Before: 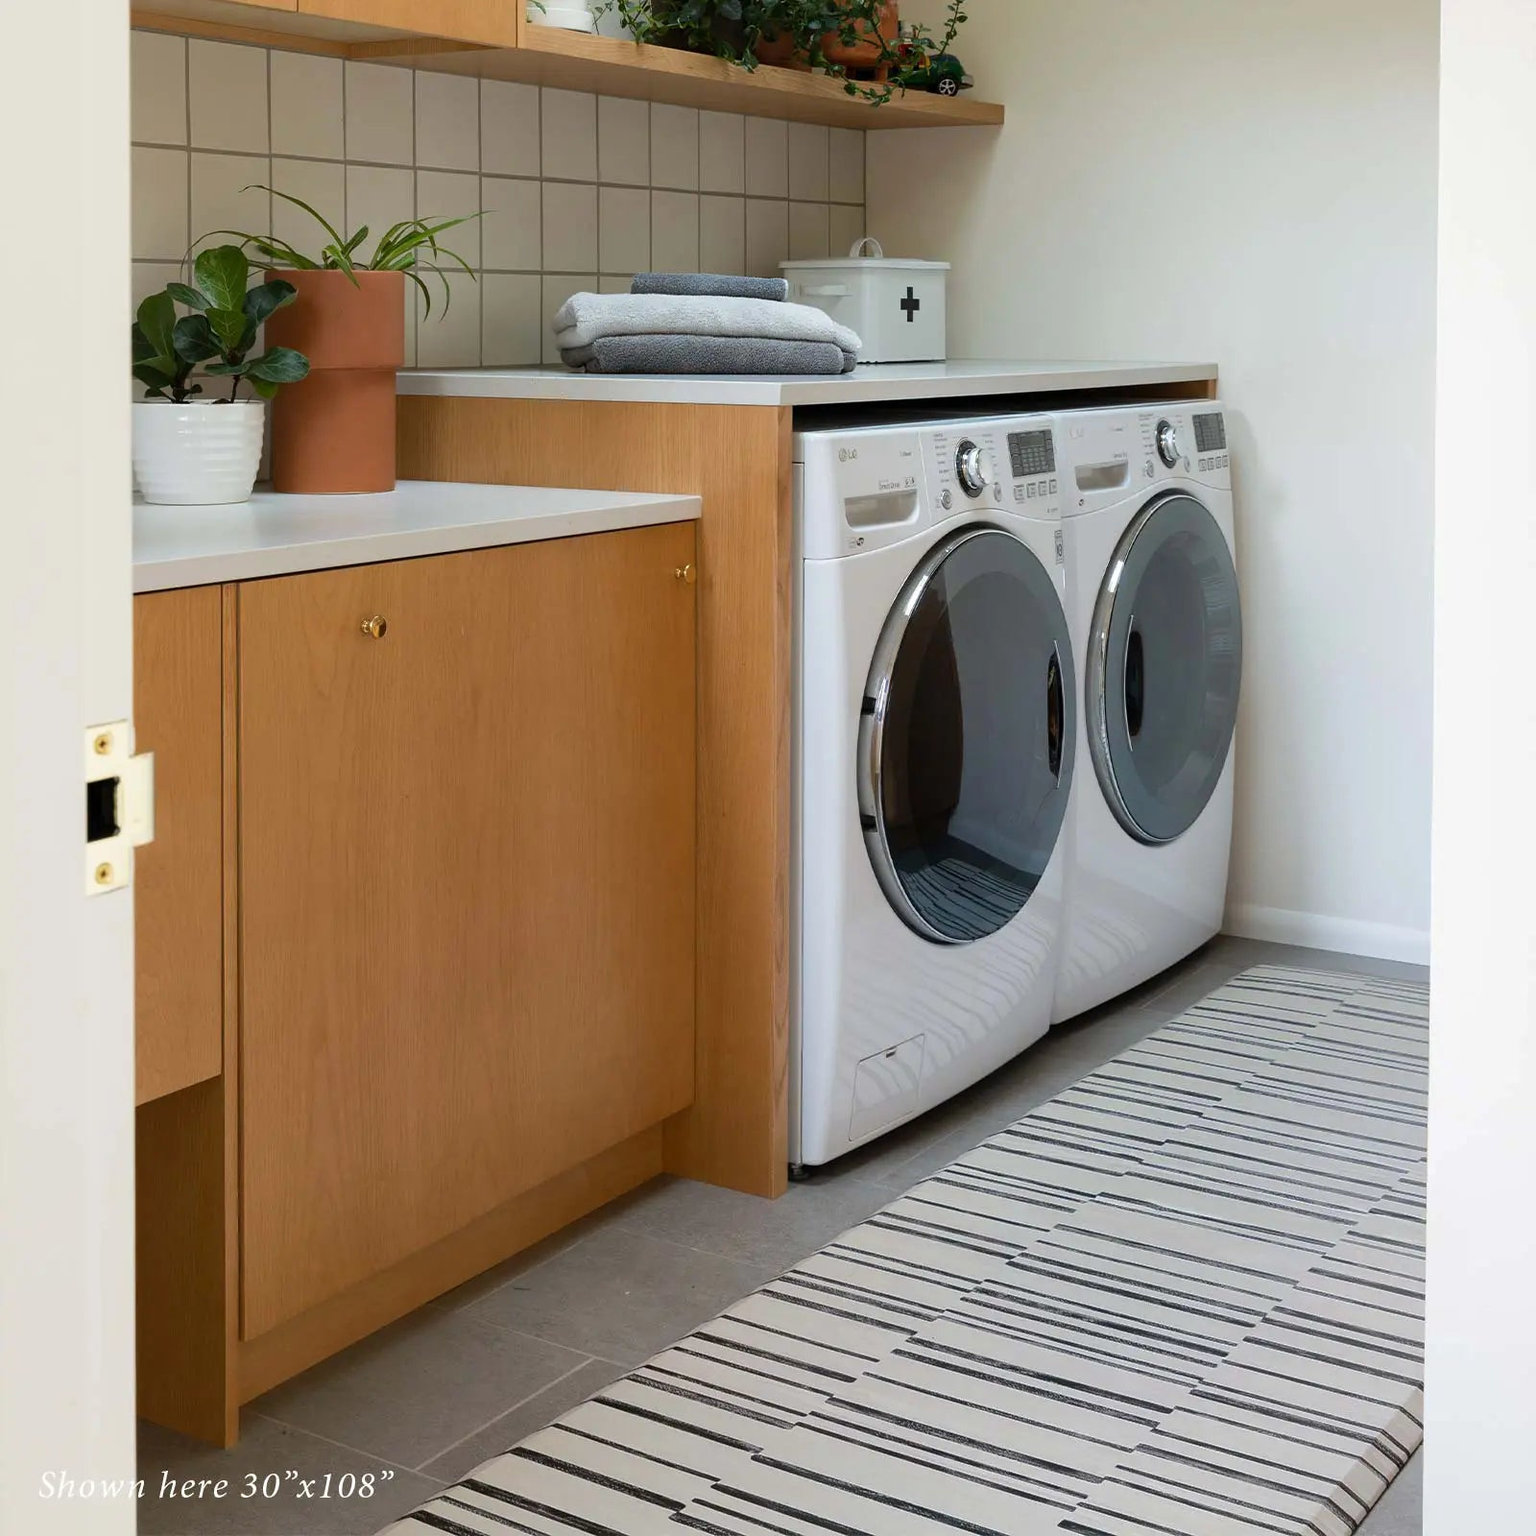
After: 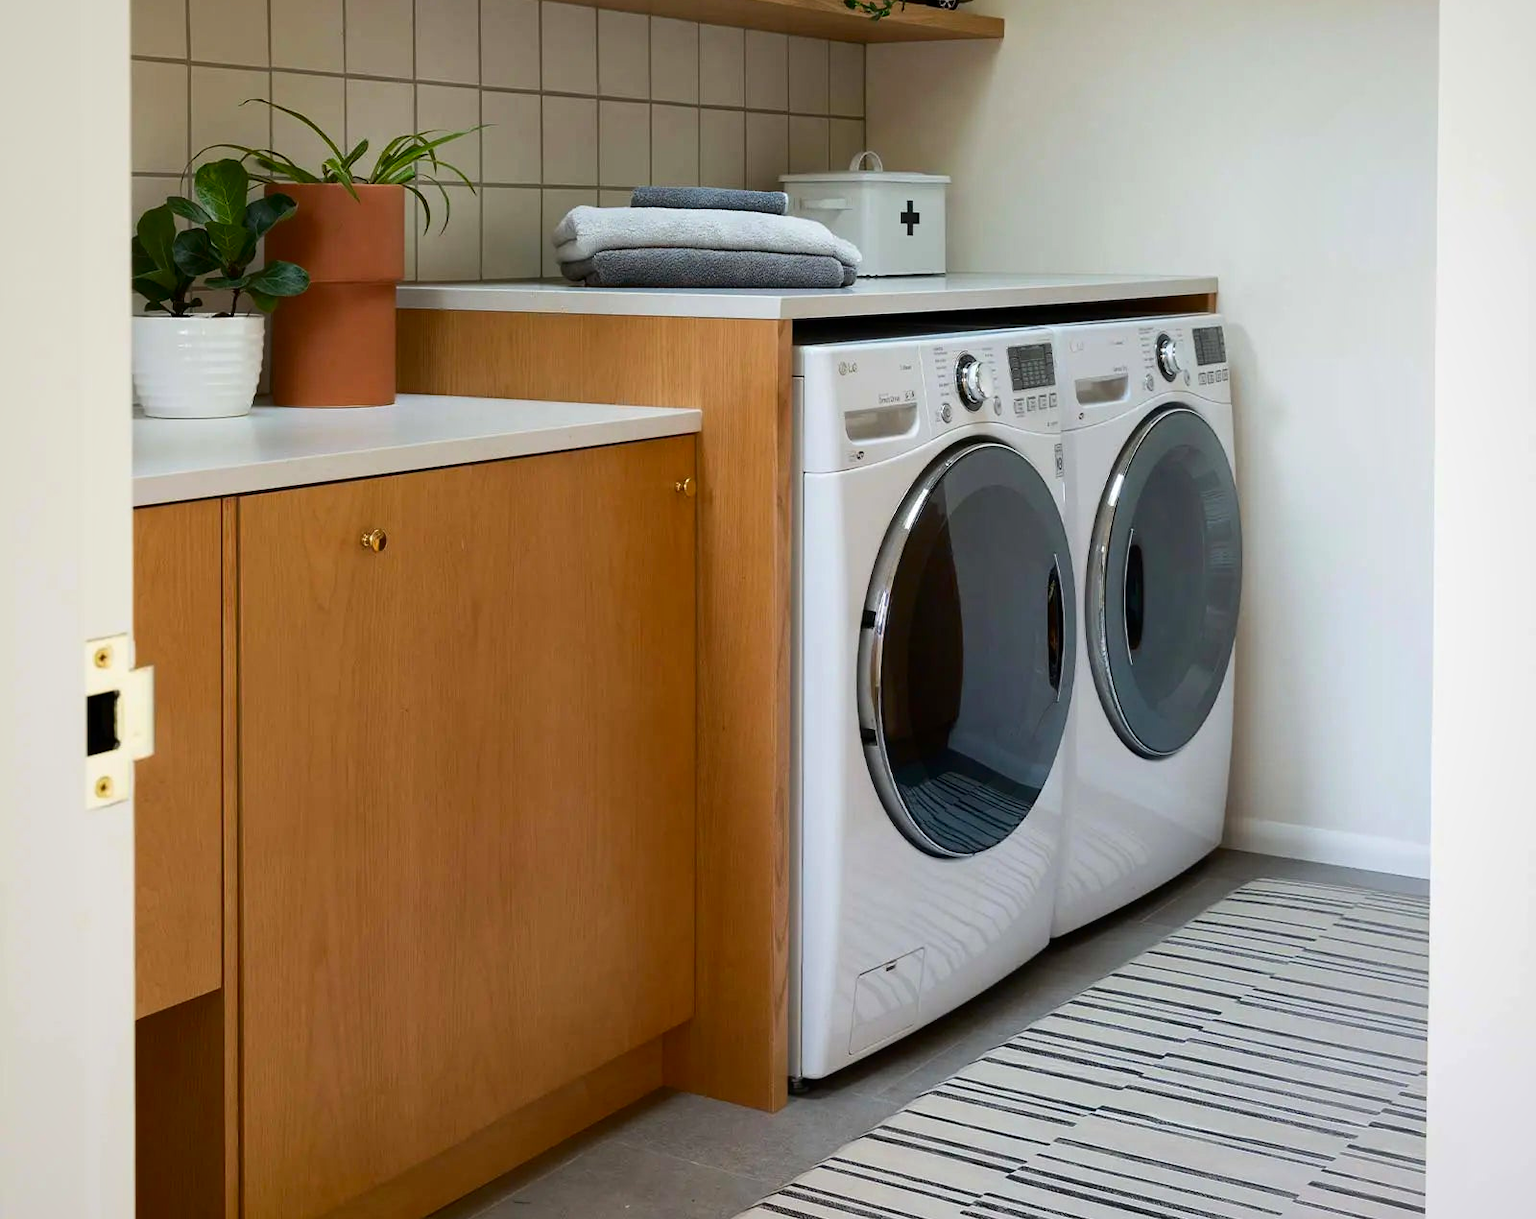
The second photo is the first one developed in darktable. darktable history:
crop and rotate: top 5.65%, bottom 14.917%
contrast brightness saturation: contrast 0.131, brightness -0.051, saturation 0.155
vignetting: brightness -0.235, saturation 0.138, unbound false
